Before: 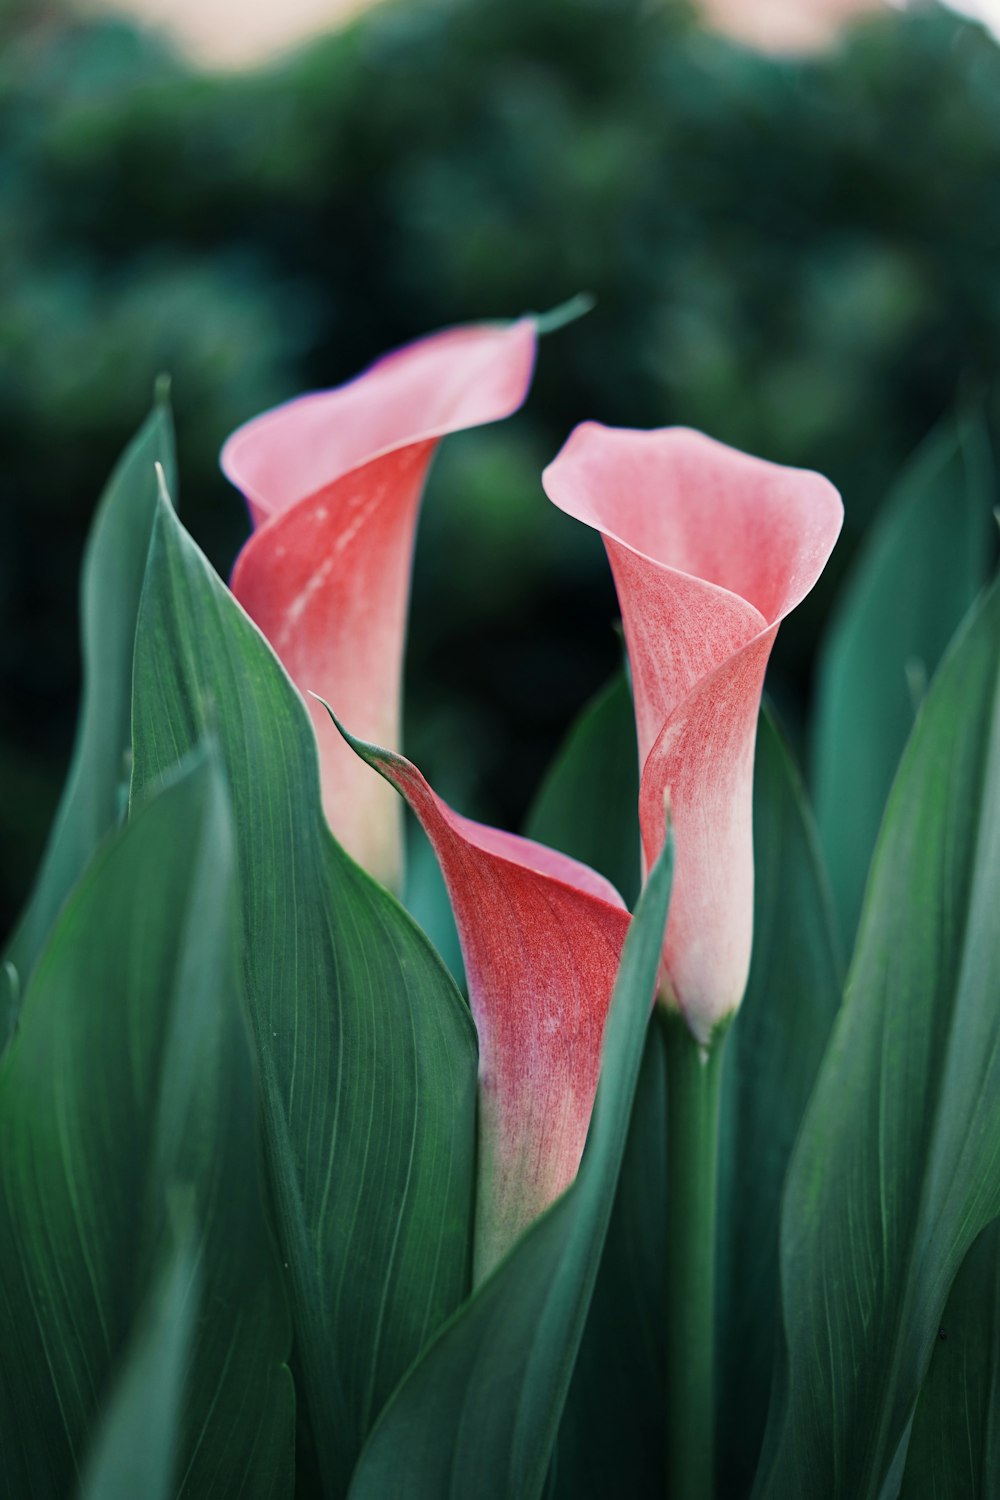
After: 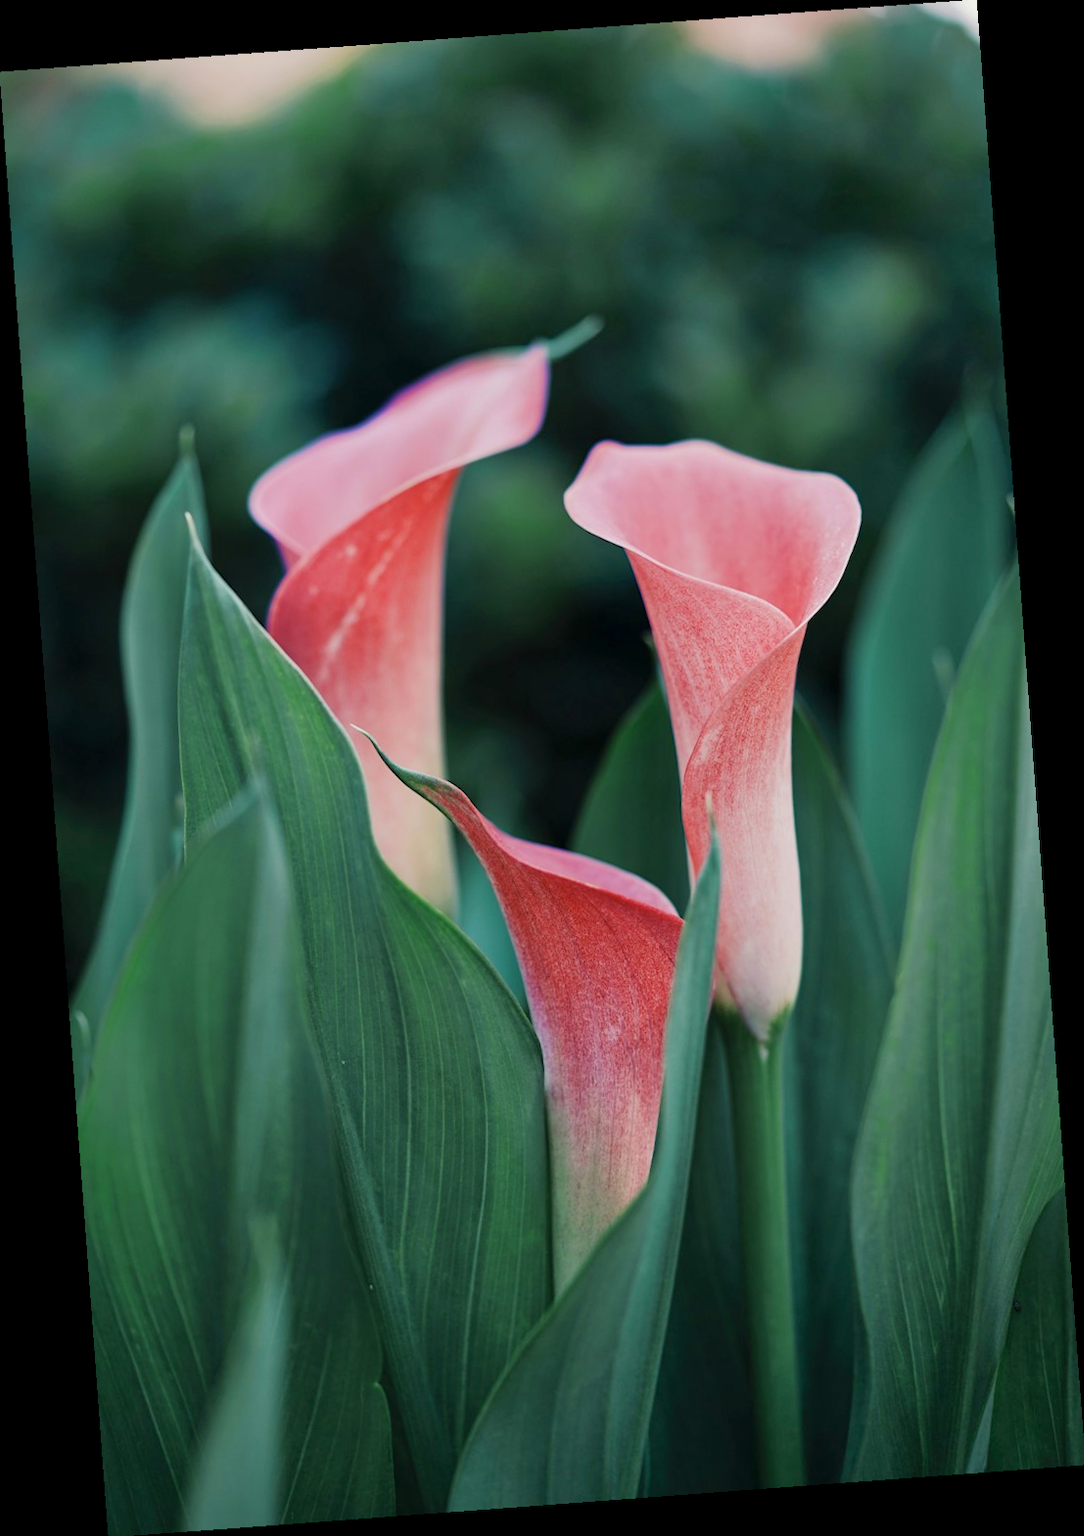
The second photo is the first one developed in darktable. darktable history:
shadows and highlights: on, module defaults
rotate and perspective: rotation -4.25°, automatic cropping off
